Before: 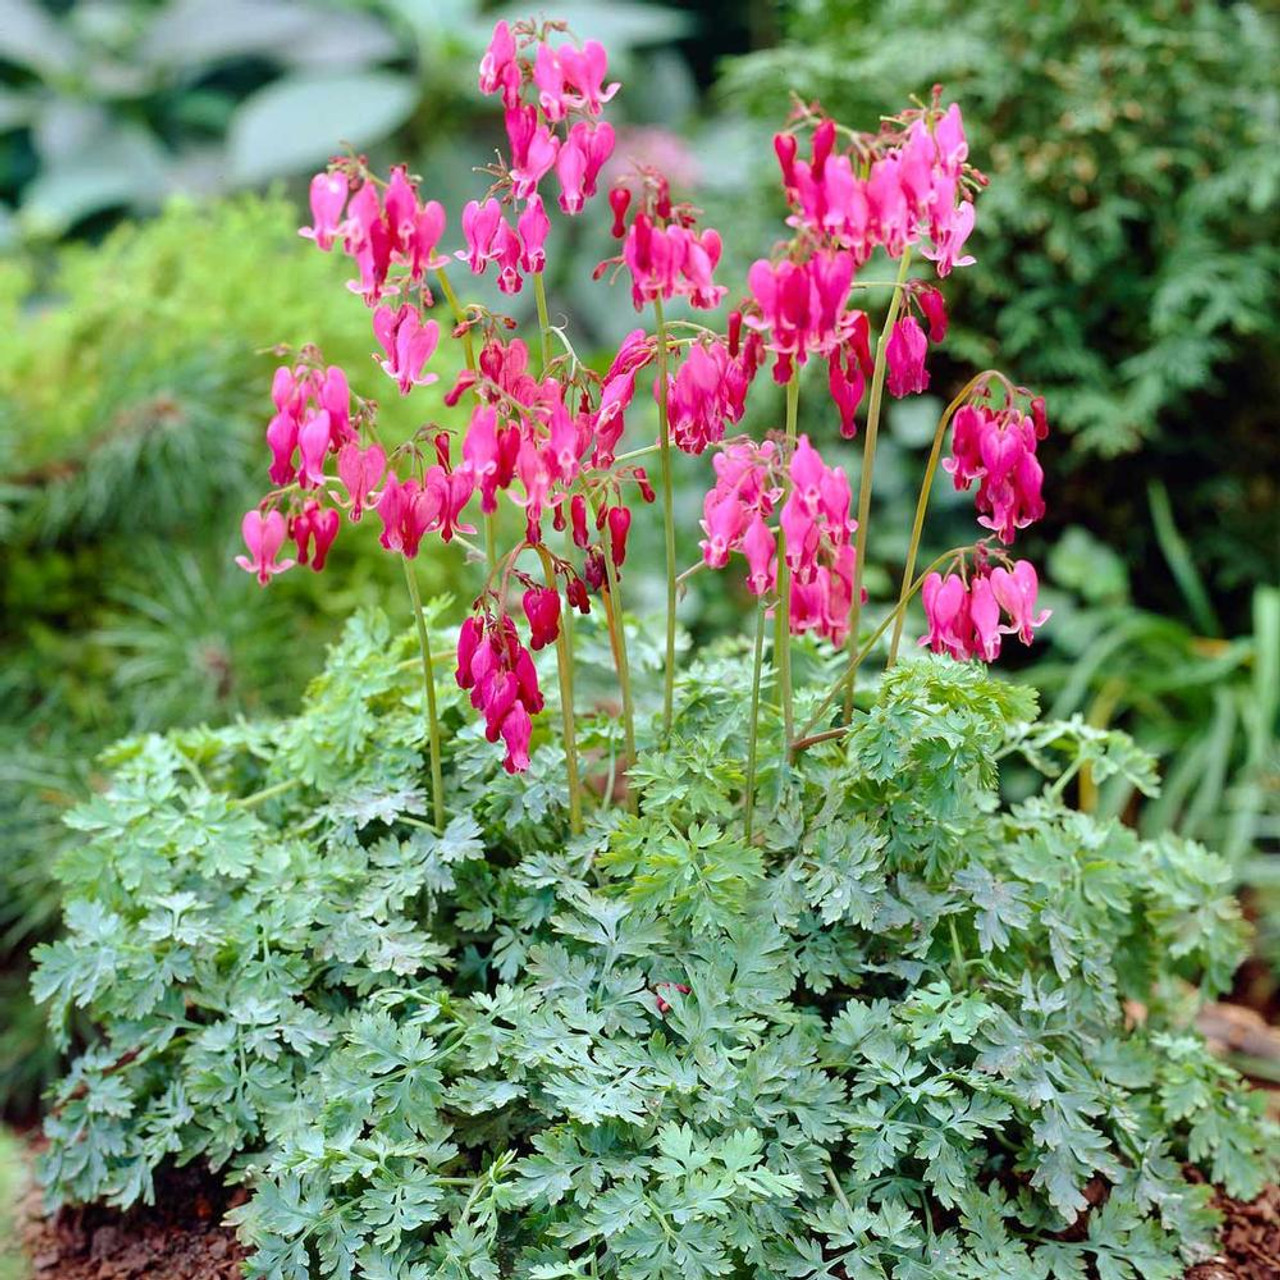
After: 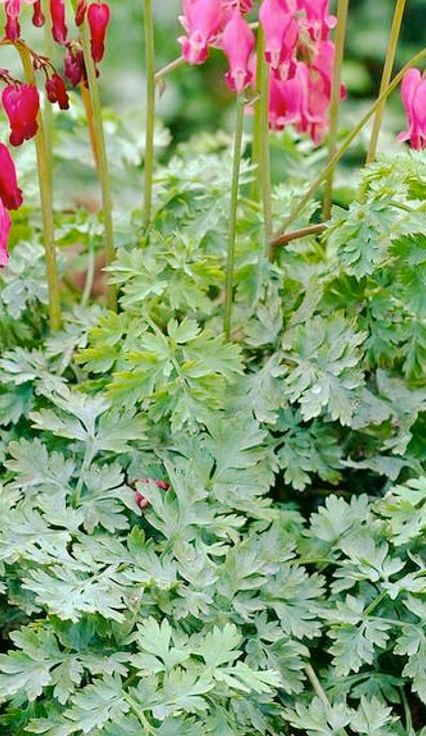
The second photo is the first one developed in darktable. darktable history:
base curve: curves: ch0 [(0, 0) (0.262, 0.32) (0.722, 0.705) (1, 1)], preserve colors none
color correction: highlights a* 4.42, highlights b* 4.96, shadows a* -7.13, shadows b* 5.01
crop: left 40.779%, top 39.422%, right 25.923%, bottom 3.016%
